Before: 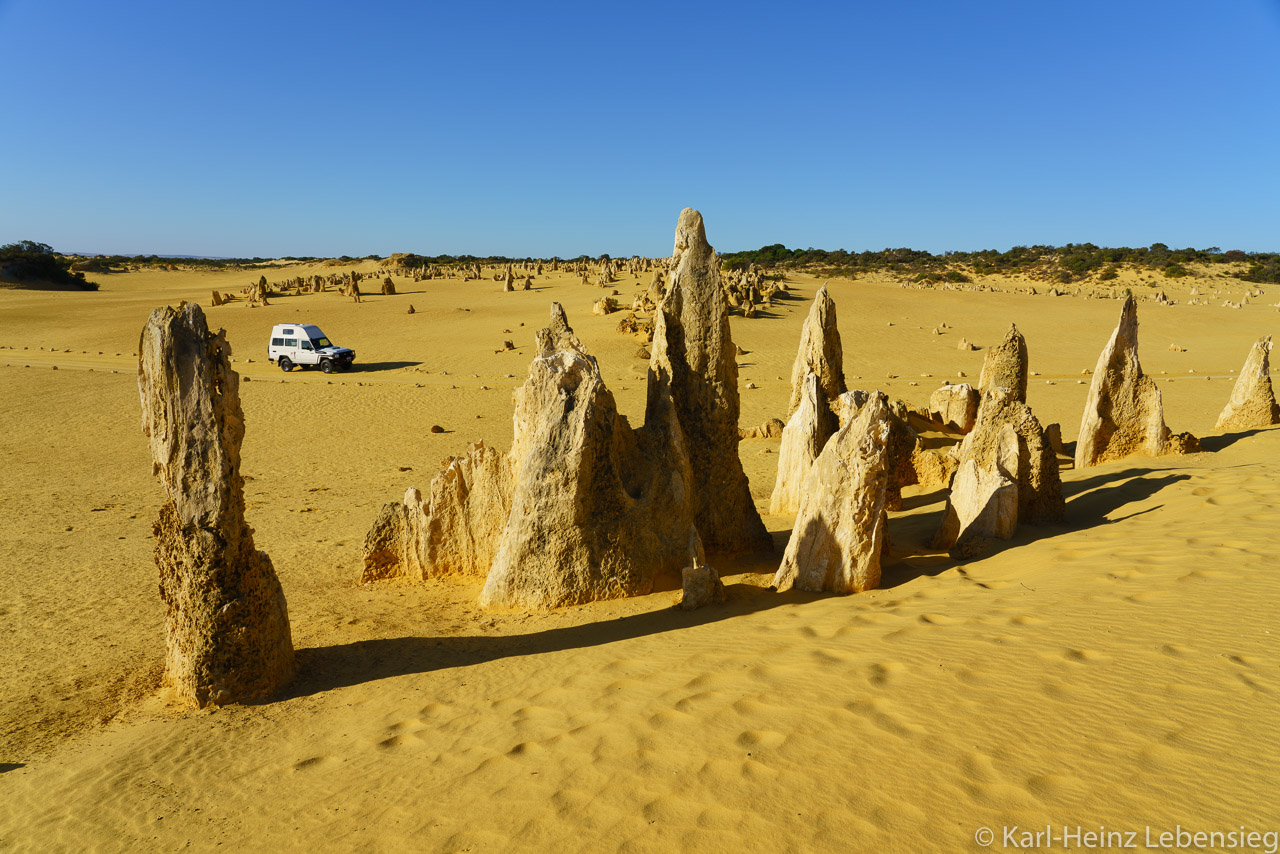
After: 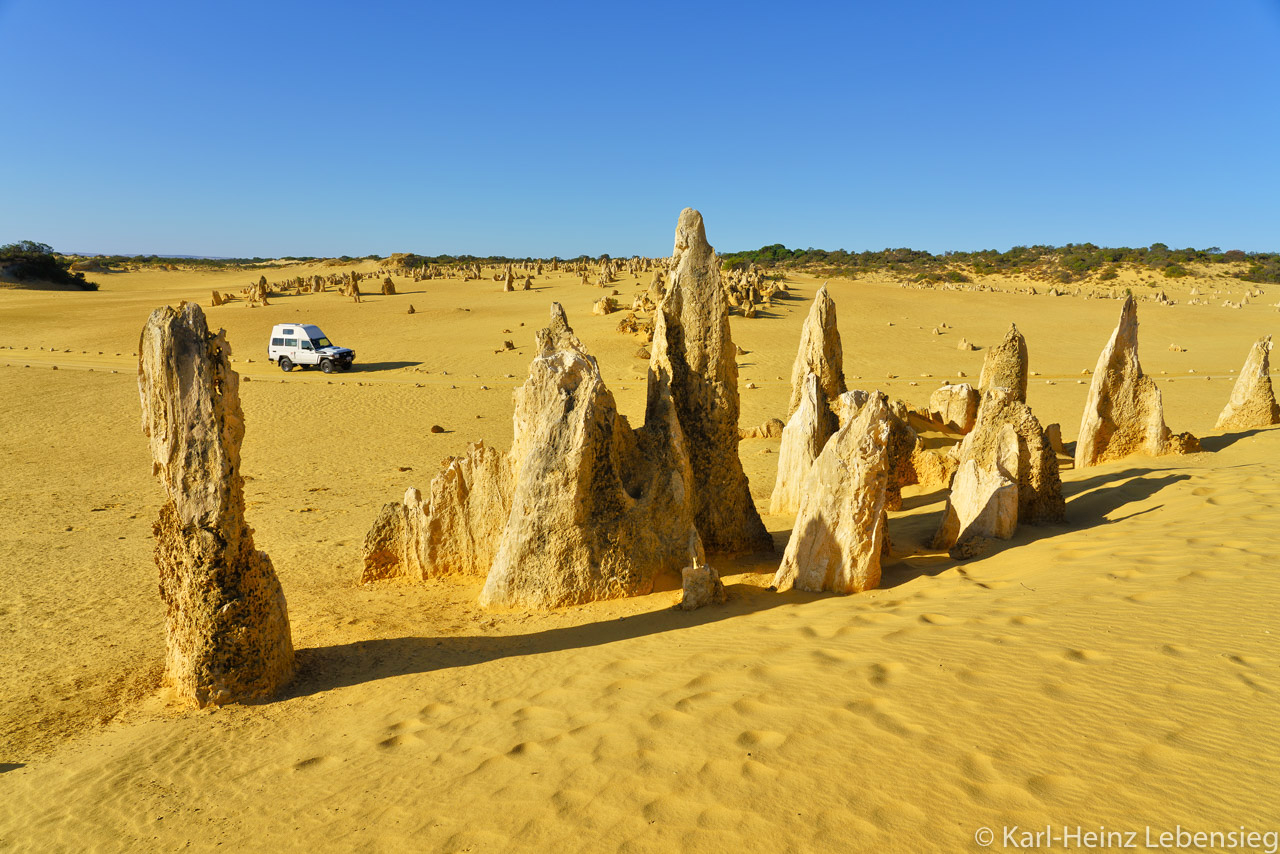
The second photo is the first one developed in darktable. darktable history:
tone equalizer: -7 EV 0.15 EV, -6 EV 0.6 EV, -5 EV 1.15 EV, -4 EV 1.33 EV, -3 EV 1.15 EV, -2 EV 0.6 EV, -1 EV 0.15 EV, mask exposure compensation -0.5 EV
exposure: compensate highlight preservation false
